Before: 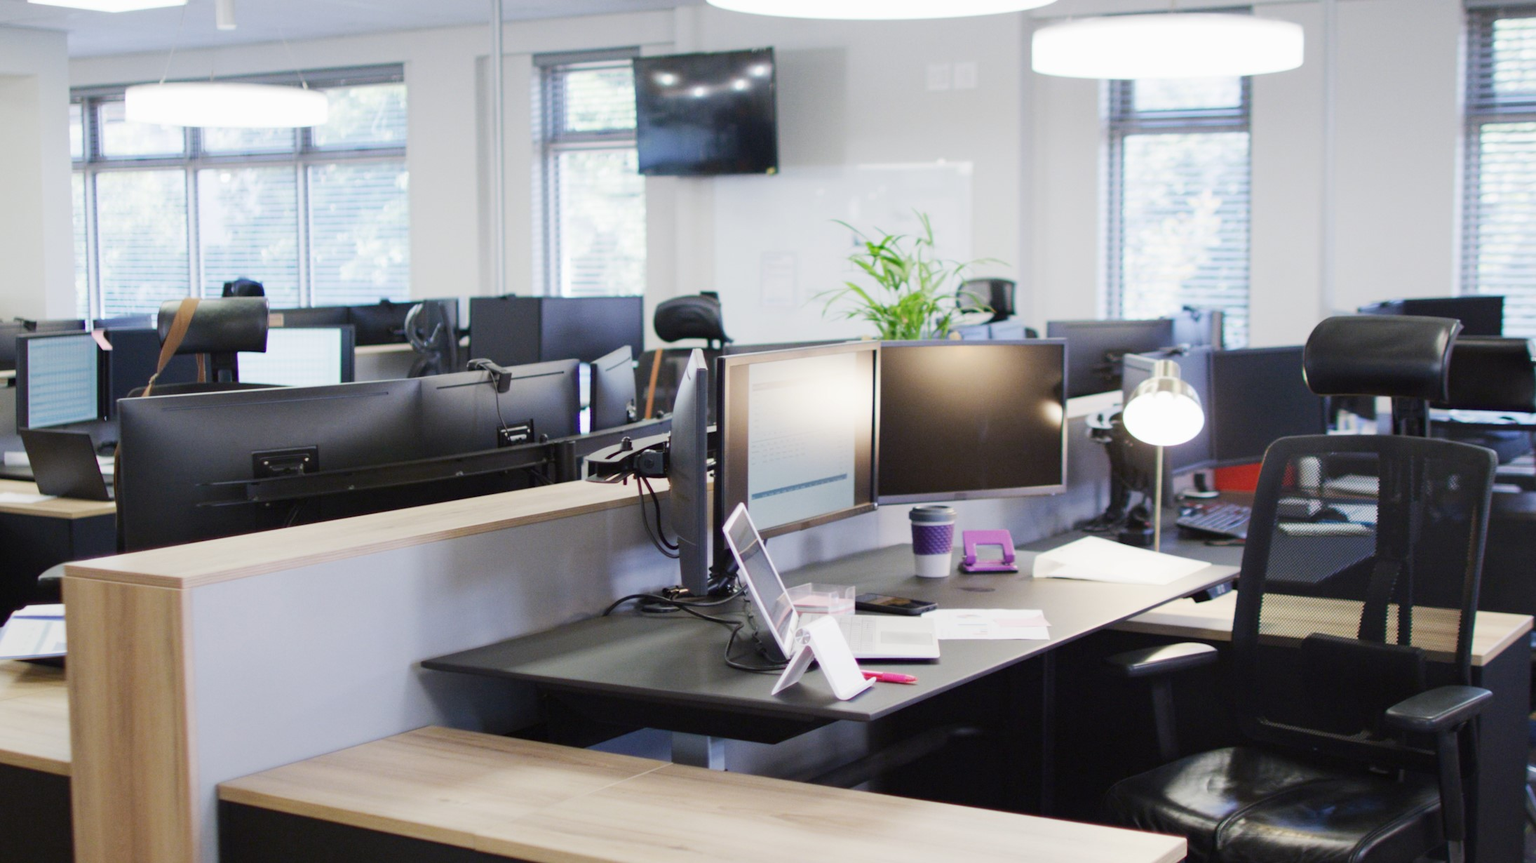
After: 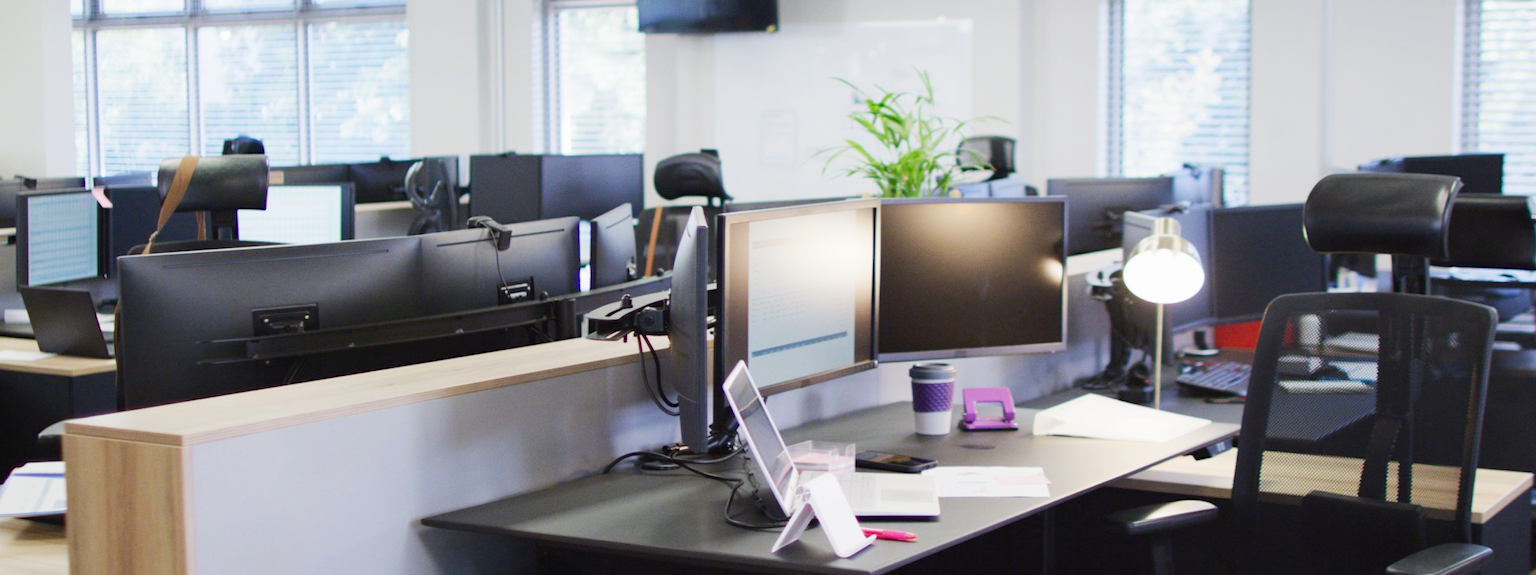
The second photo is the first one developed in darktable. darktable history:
contrast brightness saturation: contrast 0.104, brightness 0.037, saturation 0.086
crop: top 16.535%, bottom 16.759%
exposure: compensate exposure bias true, compensate highlight preservation false
